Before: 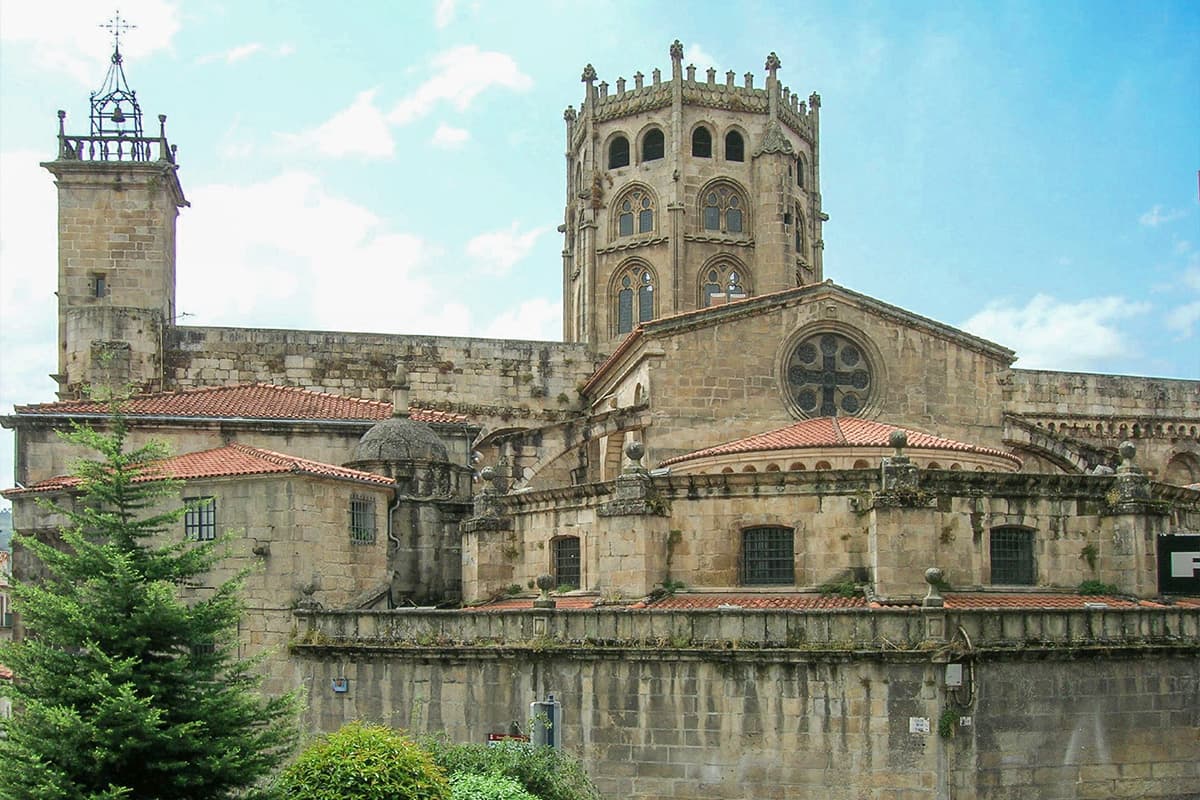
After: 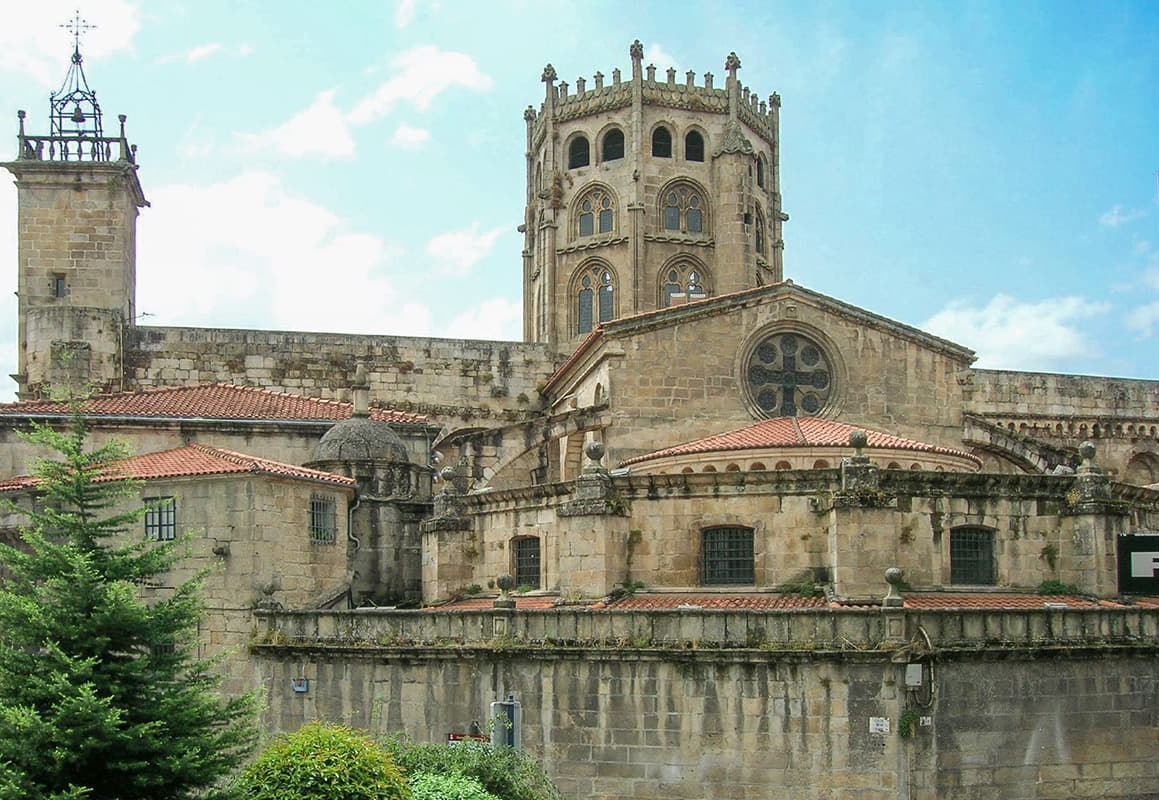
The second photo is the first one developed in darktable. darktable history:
crop and rotate: left 3.353%
